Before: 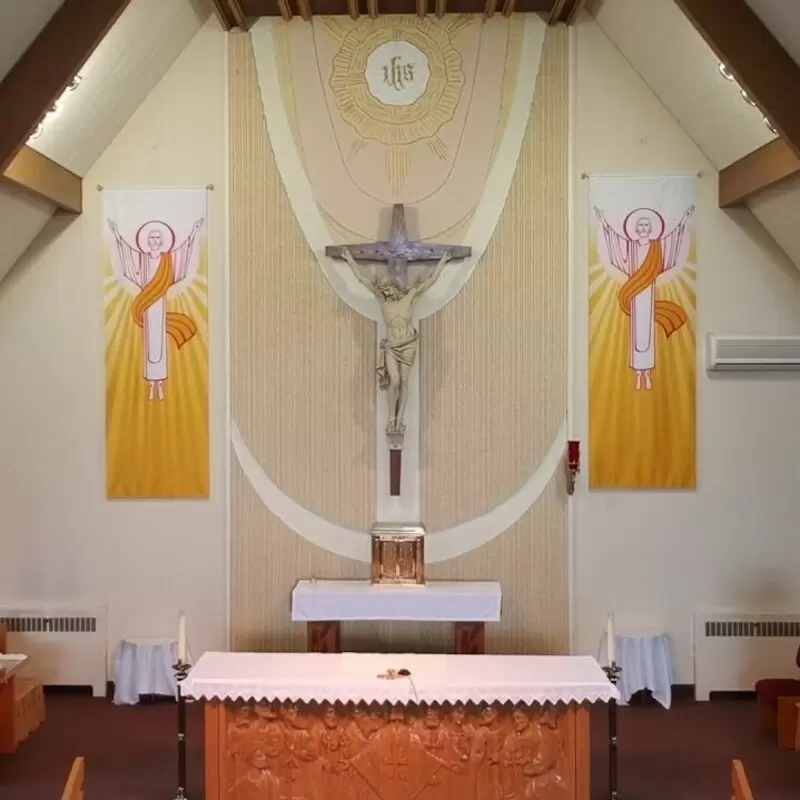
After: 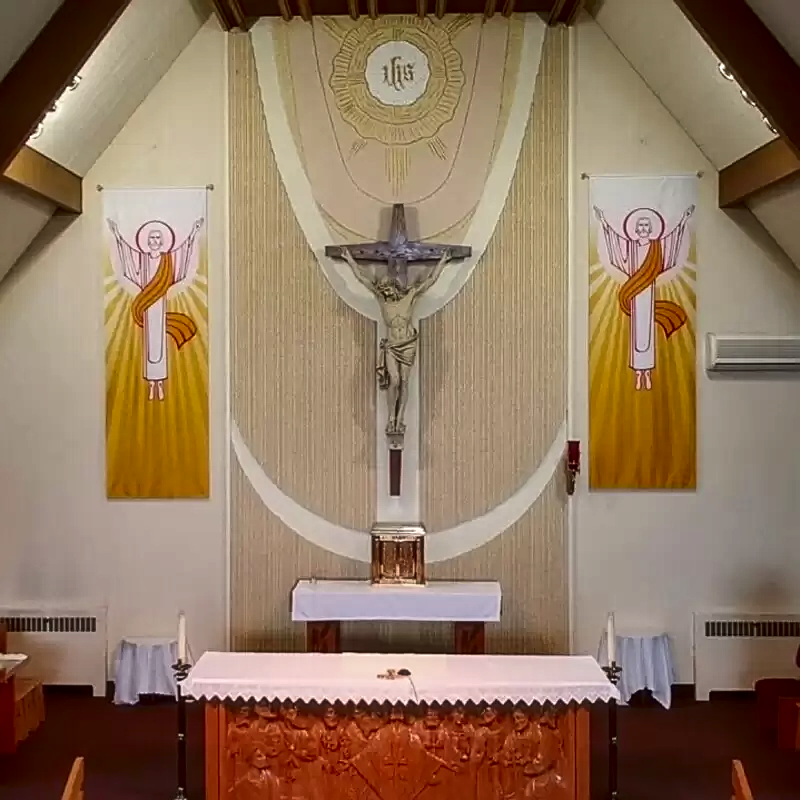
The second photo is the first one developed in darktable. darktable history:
sharpen: on, module defaults
shadows and highlights: shadows 31.01, highlights 1.88, soften with gaussian
haze removal: strength -0.1, adaptive false
local contrast: on, module defaults
contrast brightness saturation: contrast 0.131, brightness -0.224, saturation 0.138
